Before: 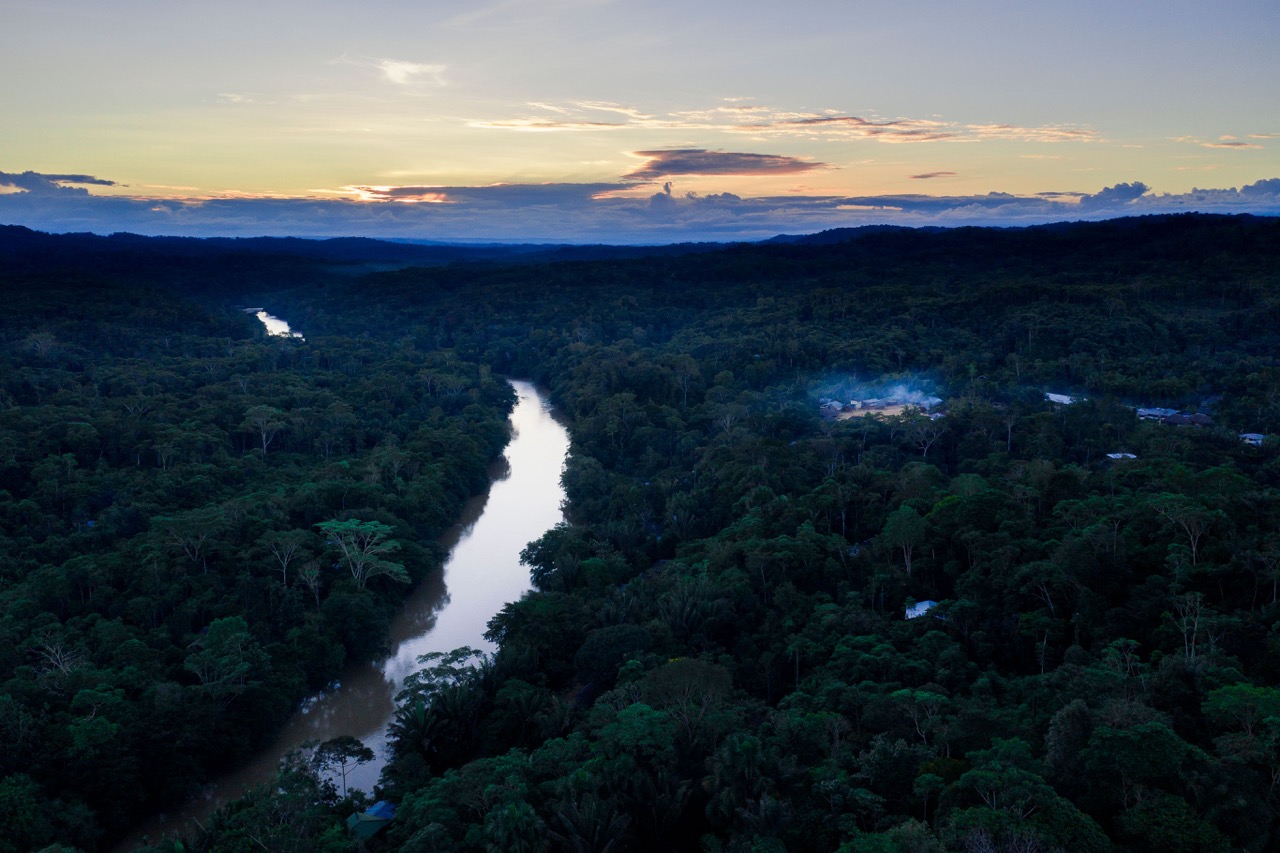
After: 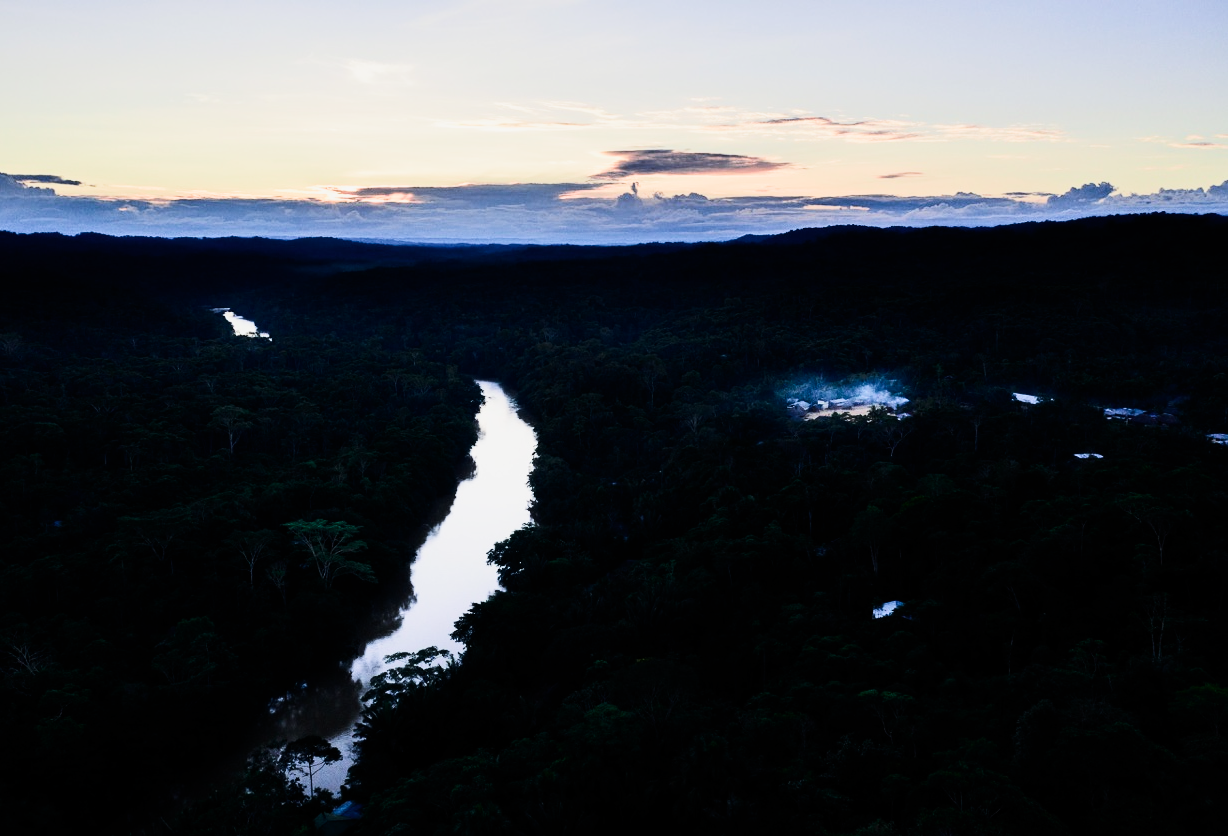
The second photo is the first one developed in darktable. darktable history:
crop and rotate: left 2.647%, right 1.34%, bottom 1.877%
filmic rgb: black relative exposure -8.01 EV, white relative exposure 4.02 EV, hardness 4.19, contrast 1.379, color science v5 (2021), contrast in shadows safe, contrast in highlights safe
tone equalizer: -8 EV -0.73 EV, -7 EV -0.683 EV, -6 EV -0.57 EV, -5 EV -0.384 EV, -3 EV 0.368 EV, -2 EV 0.6 EV, -1 EV 0.693 EV, +0 EV 0.76 EV, edges refinement/feathering 500, mask exposure compensation -1.57 EV, preserve details no
contrast brightness saturation: contrast 0.222
